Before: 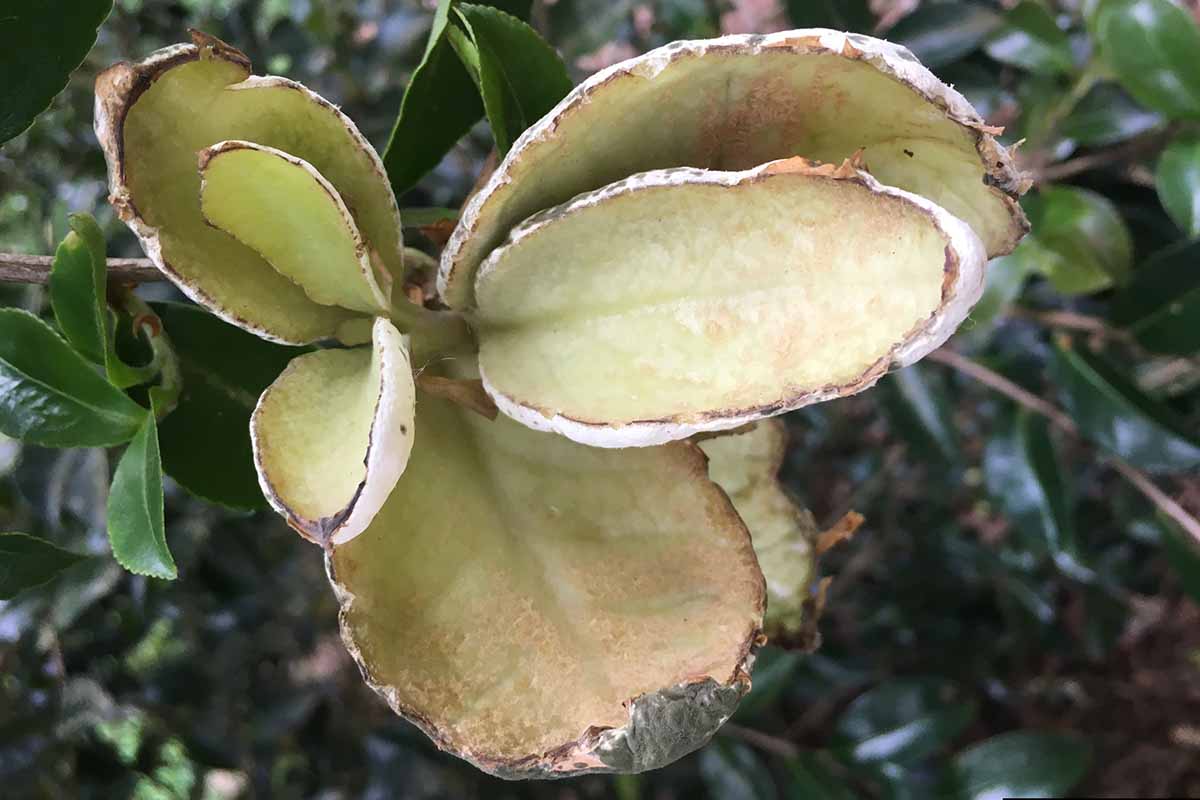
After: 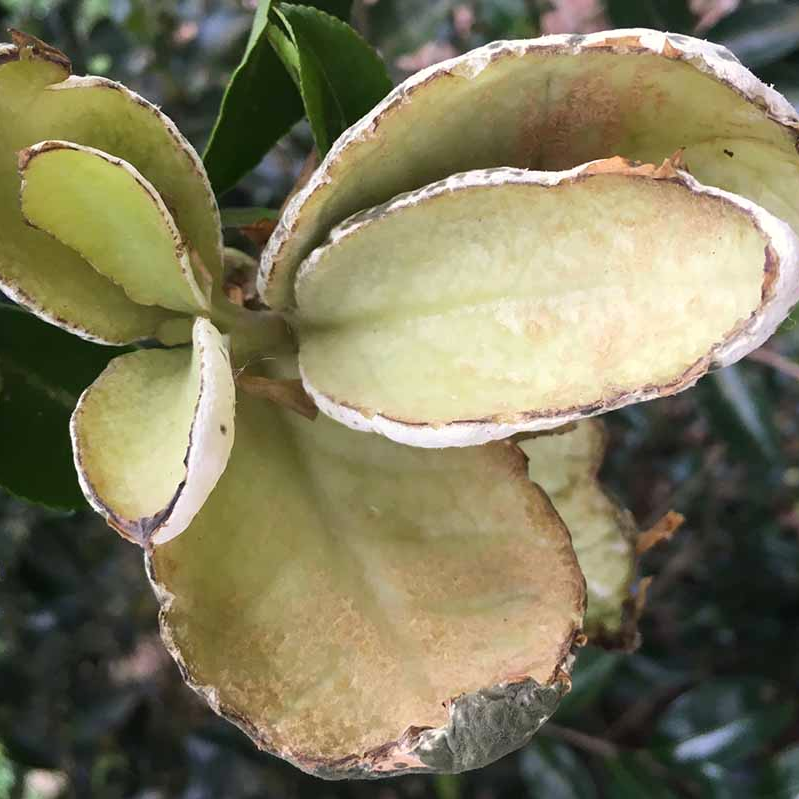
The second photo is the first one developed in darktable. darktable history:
crop and rotate: left 15.058%, right 18.353%
color correction: highlights b* 3
